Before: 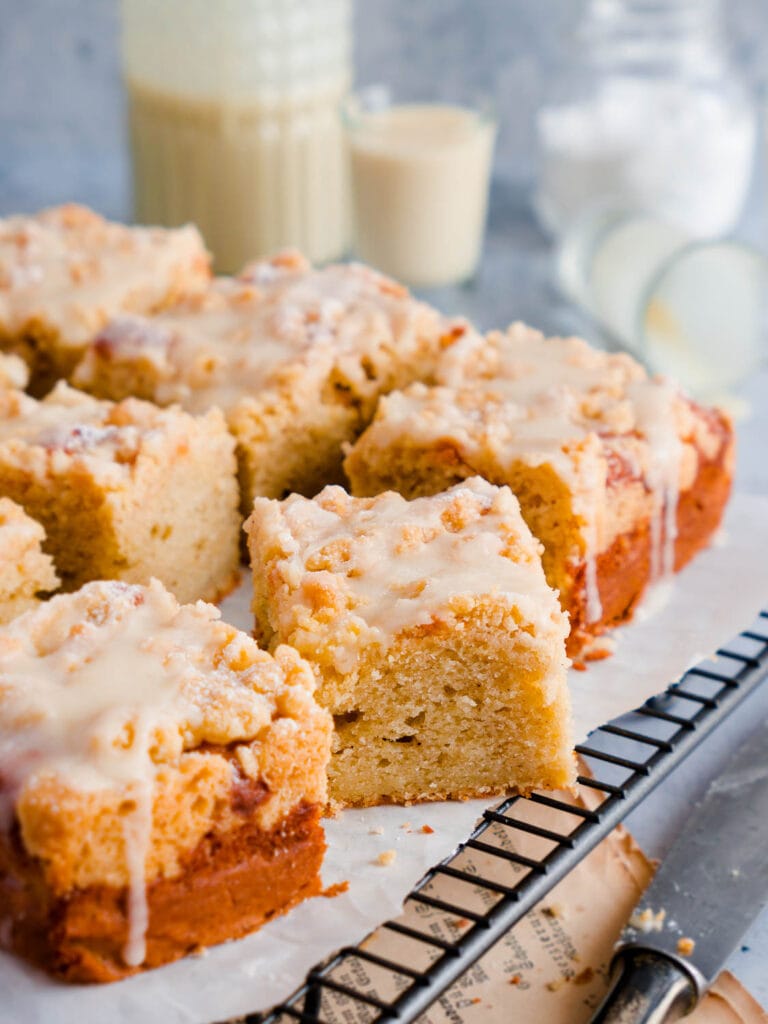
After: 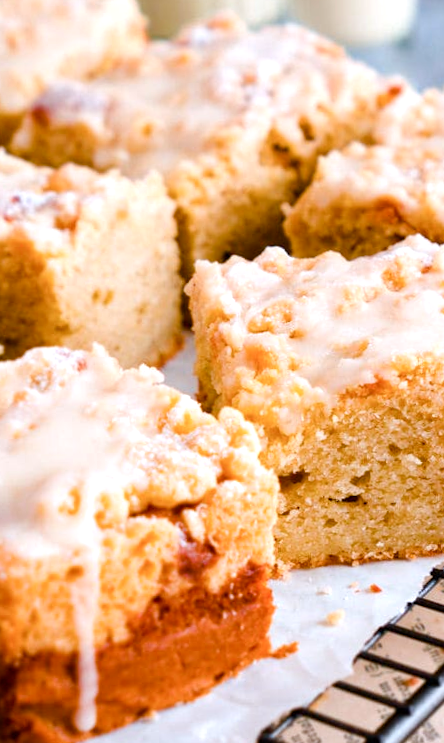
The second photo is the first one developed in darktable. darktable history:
color correction: highlights a* -0.772, highlights b* -8.92
color balance rgb: perceptual saturation grading › global saturation 20%, perceptual saturation grading › highlights -25%, perceptual saturation grading › shadows 25%
crop: left 8.966%, top 23.852%, right 34.699%, bottom 4.703%
rotate and perspective: rotation -1.24°, automatic cropping off
exposure: exposure 0.485 EV, compensate highlight preservation false
